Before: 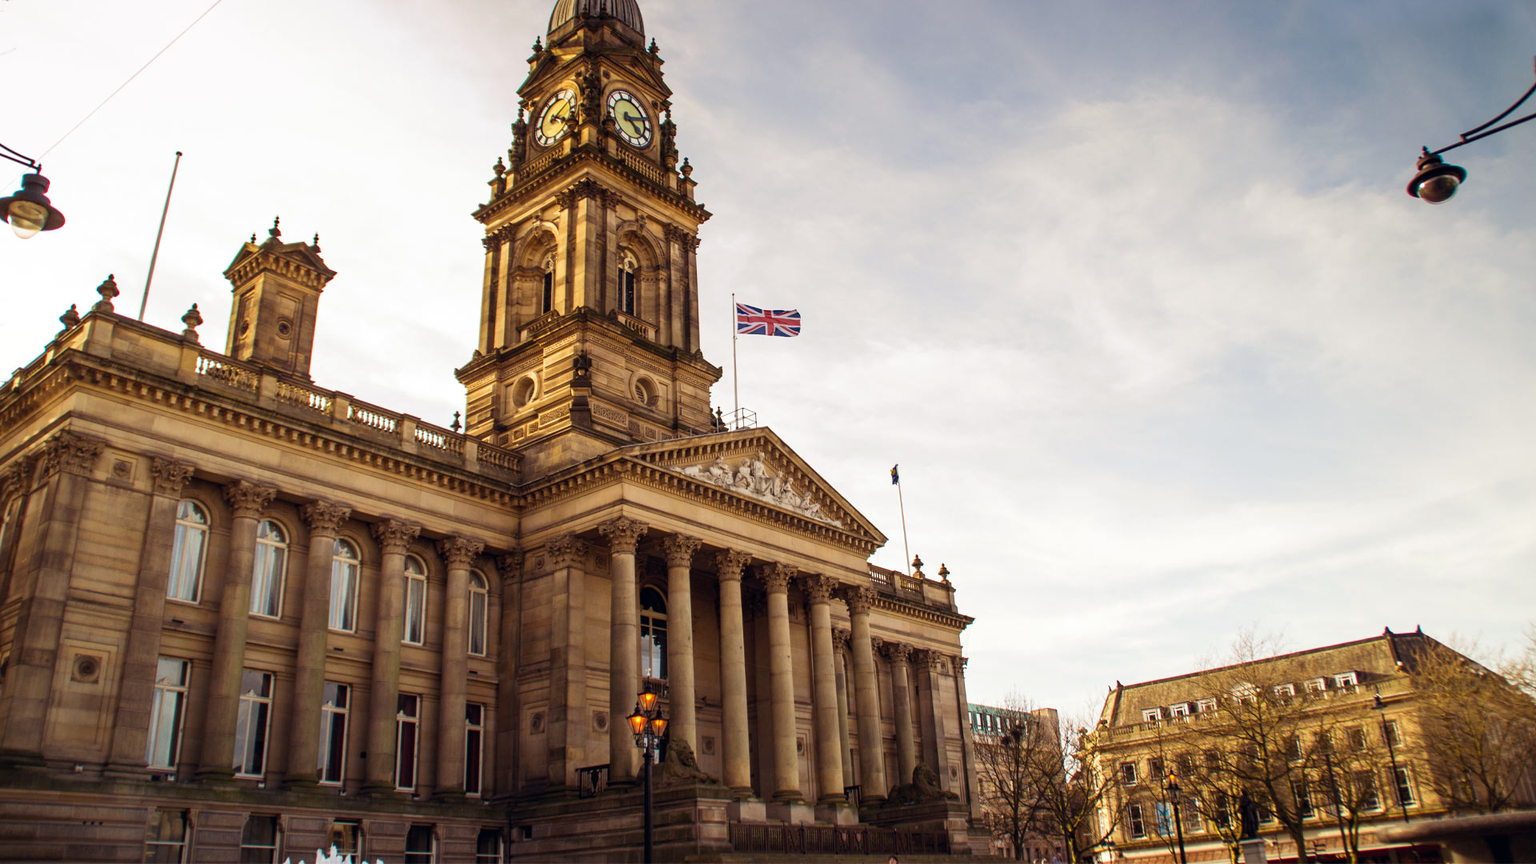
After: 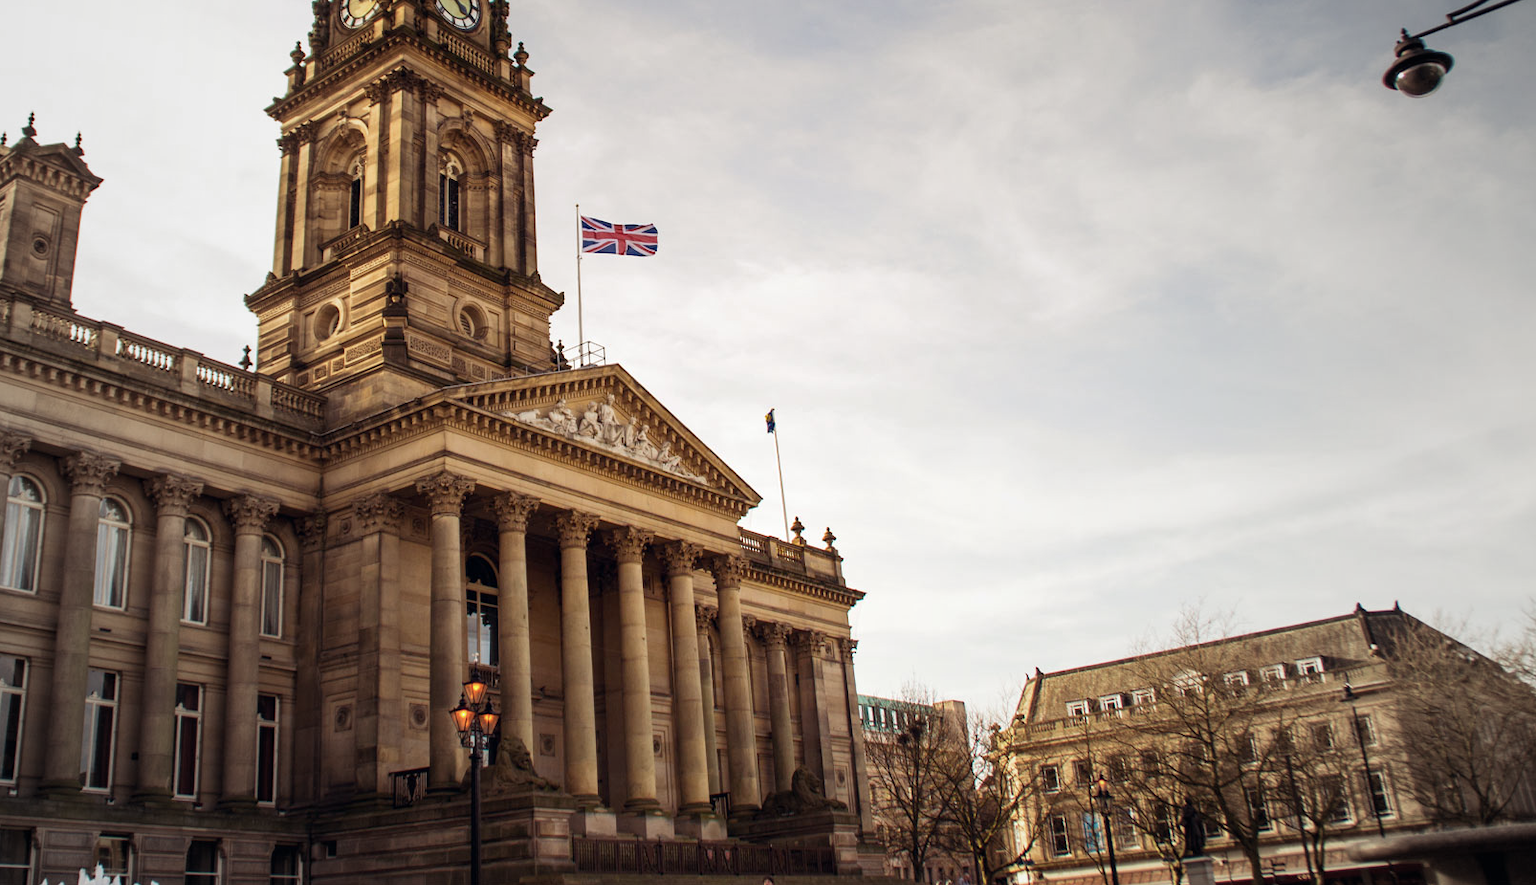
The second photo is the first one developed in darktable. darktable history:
crop: left 16.315%, top 14.246%
vignetting: fall-off start 18.21%, fall-off radius 137.95%, brightness -0.207, center (-0.078, 0.066), width/height ratio 0.62, shape 0.59
